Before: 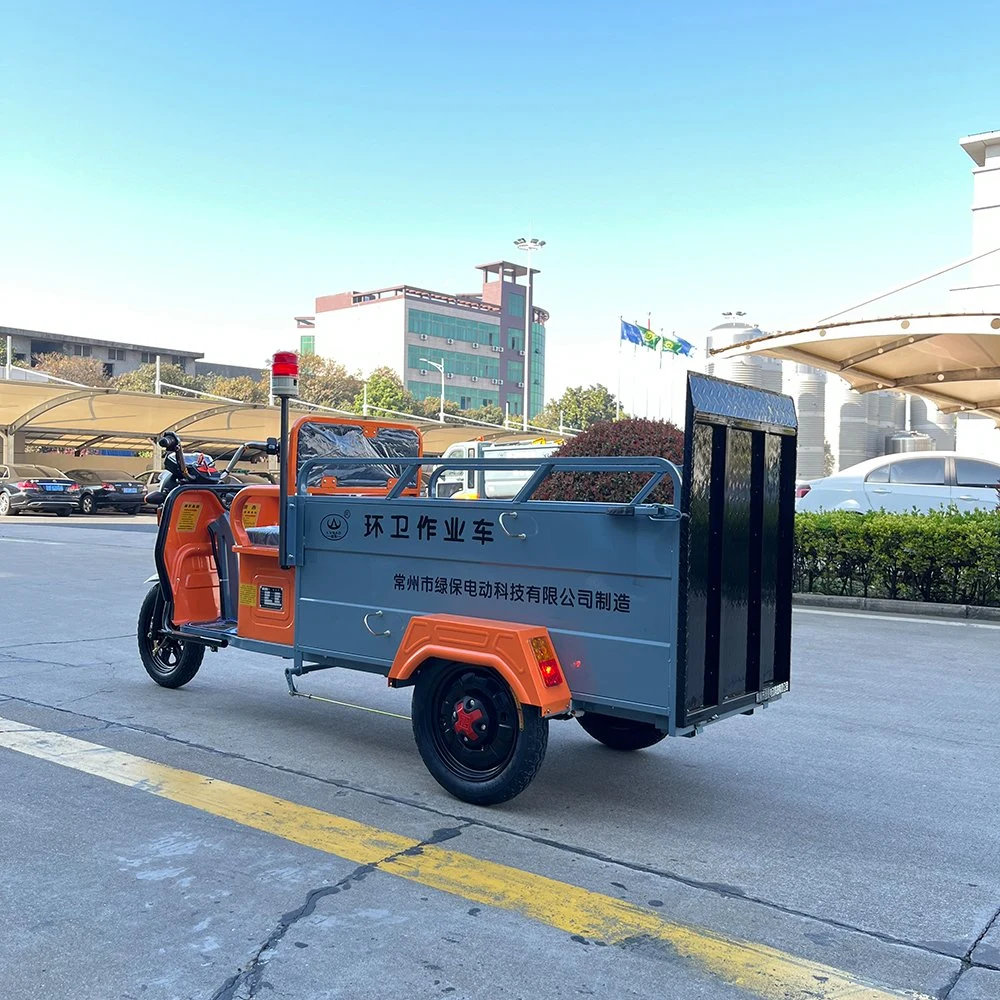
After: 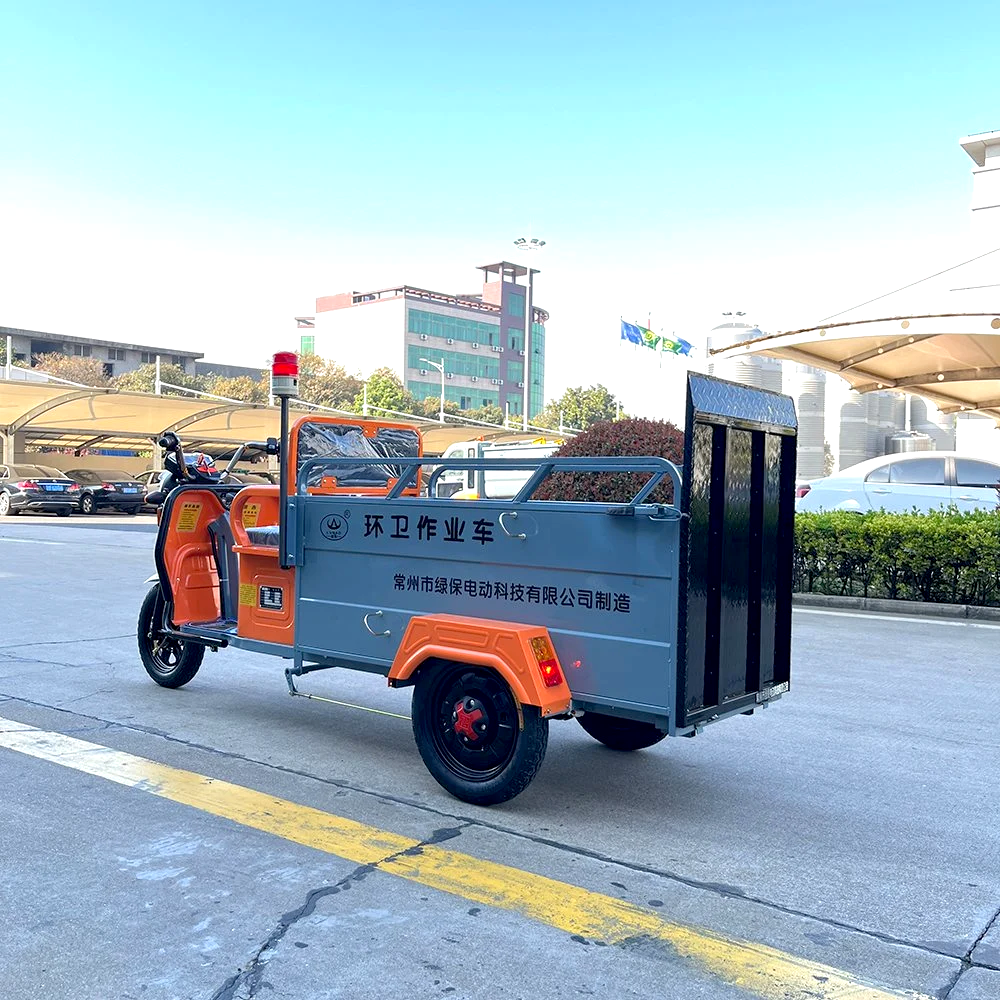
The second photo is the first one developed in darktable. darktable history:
exposure: black level correction 0.004, exposure 0.42 EV, compensate highlight preservation false
